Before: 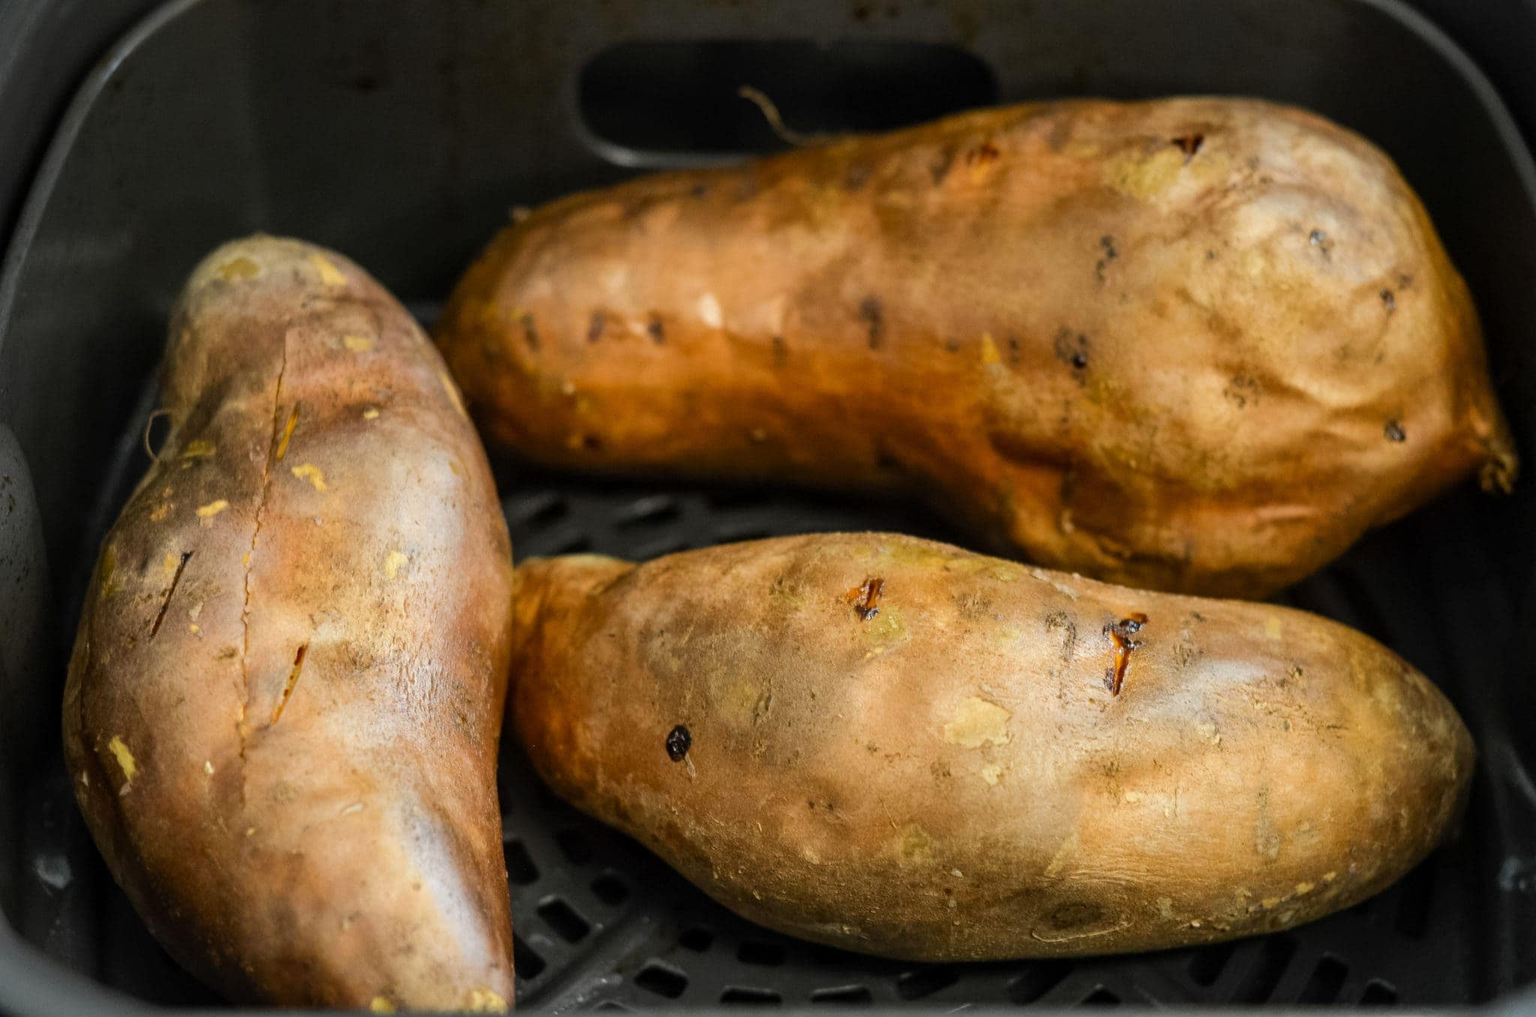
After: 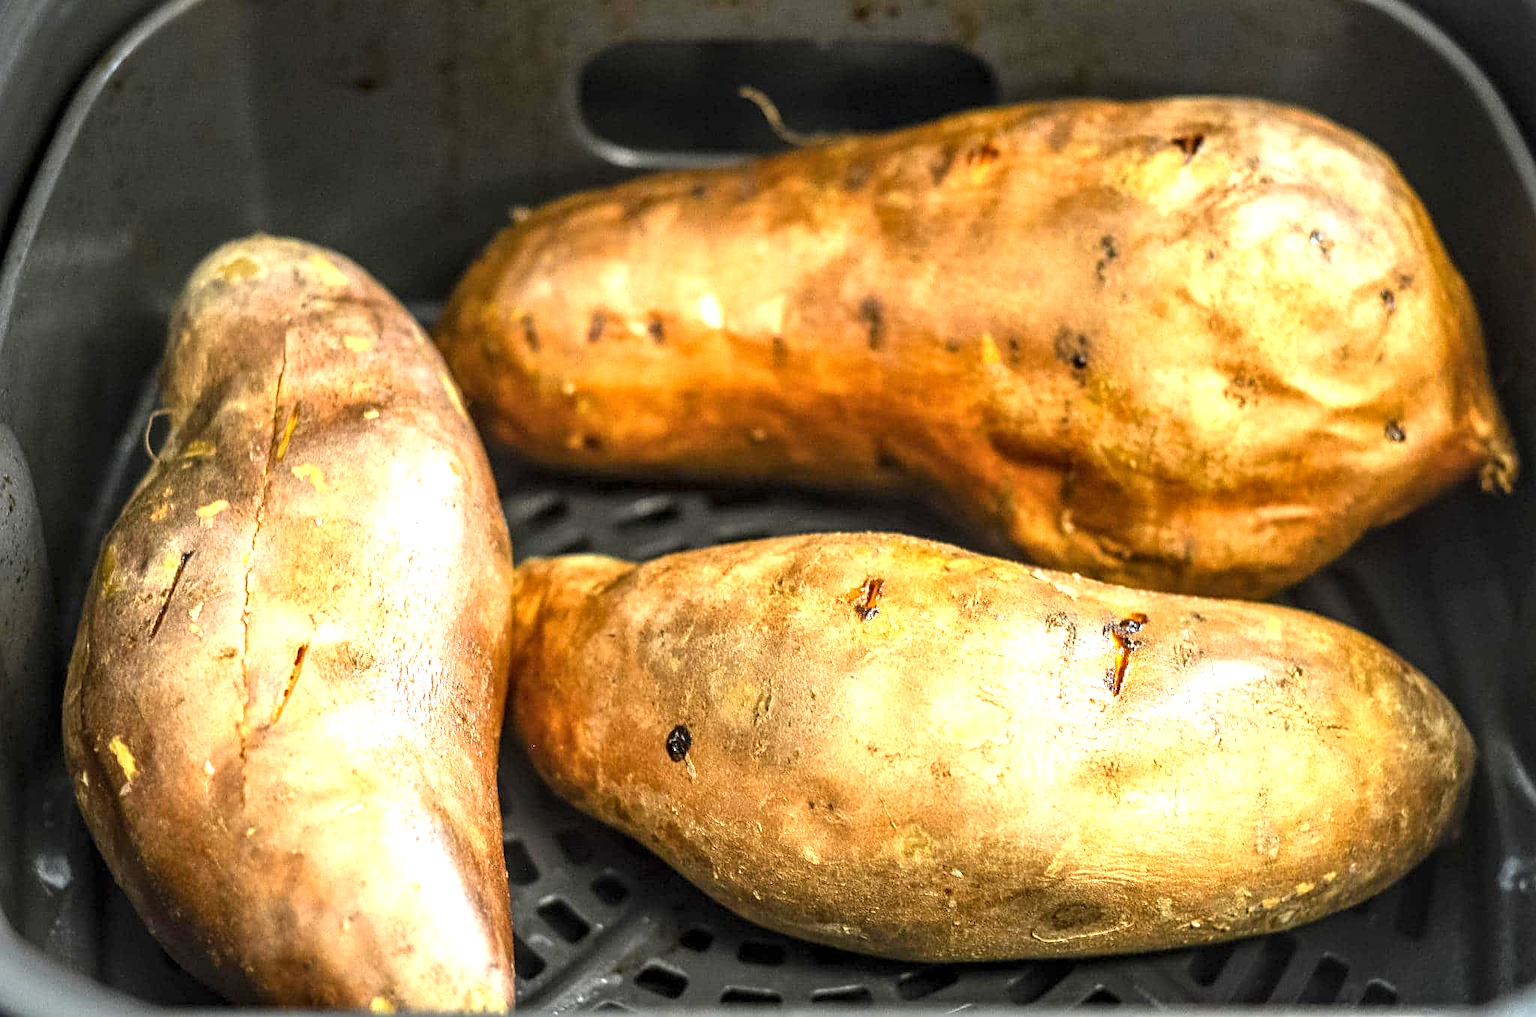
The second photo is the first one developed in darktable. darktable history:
exposure: black level correction 0, exposure 1.392 EV, compensate highlight preservation false
local contrast: on, module defaults
sharpen: on, module defaults
